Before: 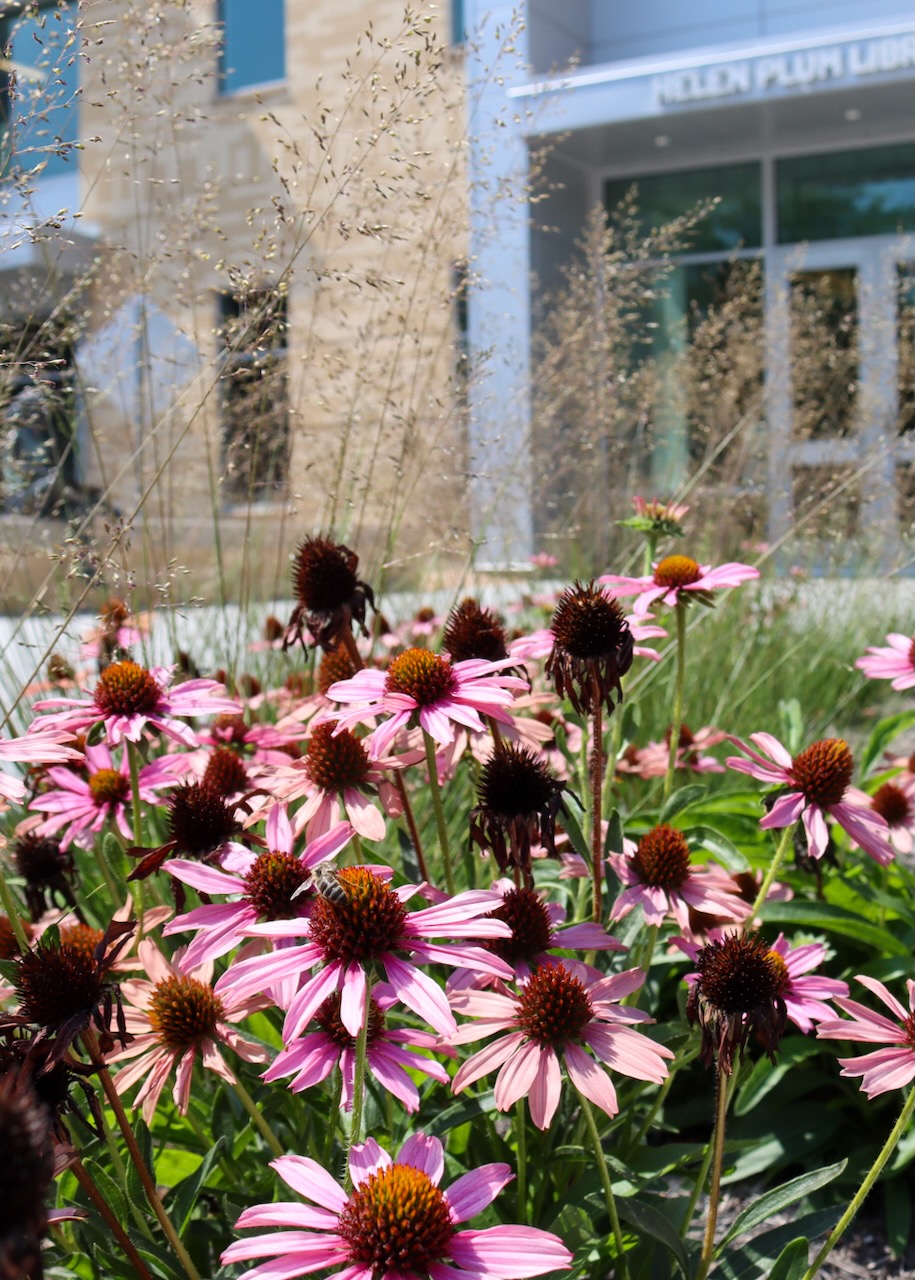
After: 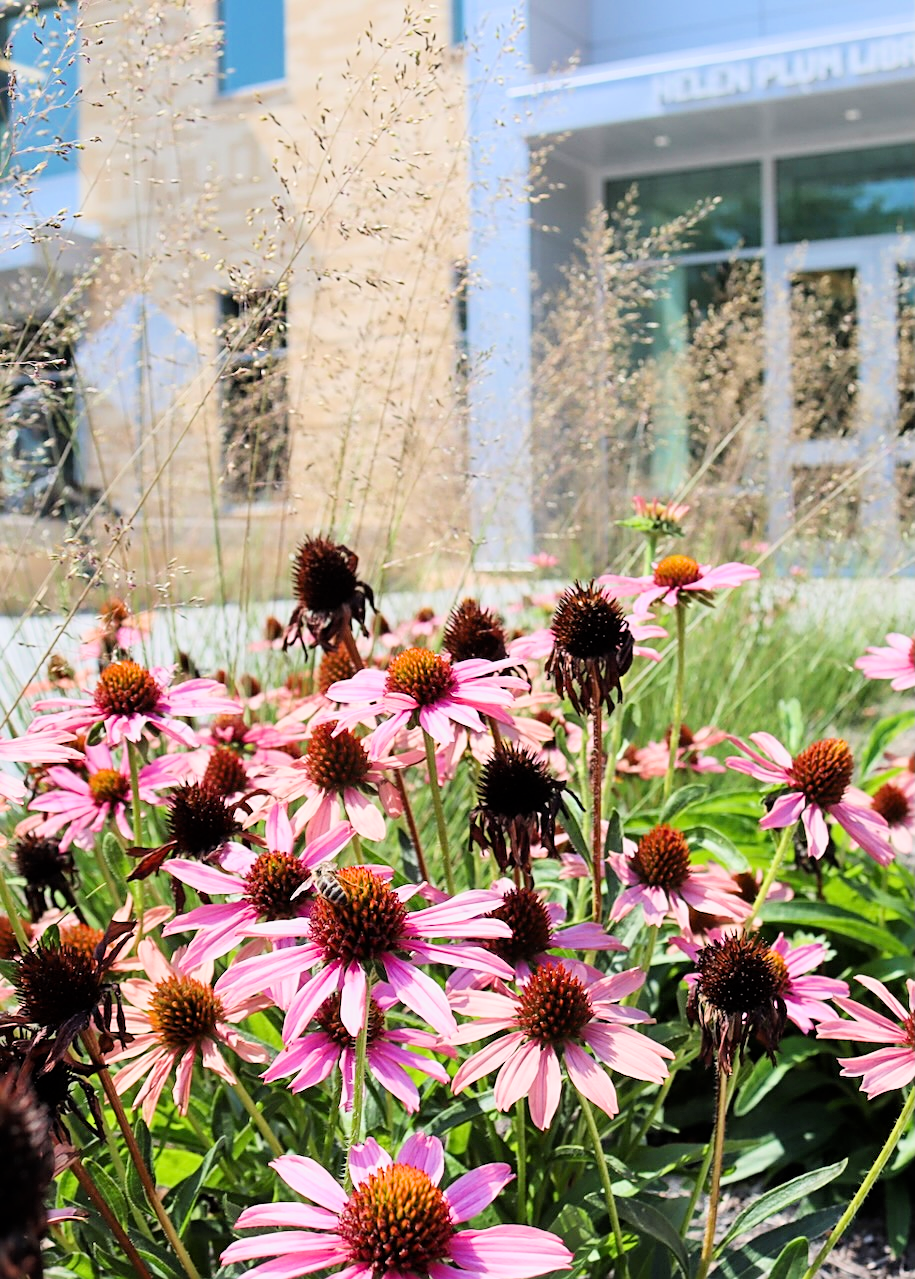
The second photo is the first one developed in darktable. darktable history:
sharpen: on, module defaults
filmic rgb: black relative exposure -7.65 EV, white relative exposure 4.56 EV, hardness 3.61, color science v6 (2022)
crop: bottom 0.057%
exposure: black level correction 0, exposure 1.2 EV, compensate highlight preservation false
